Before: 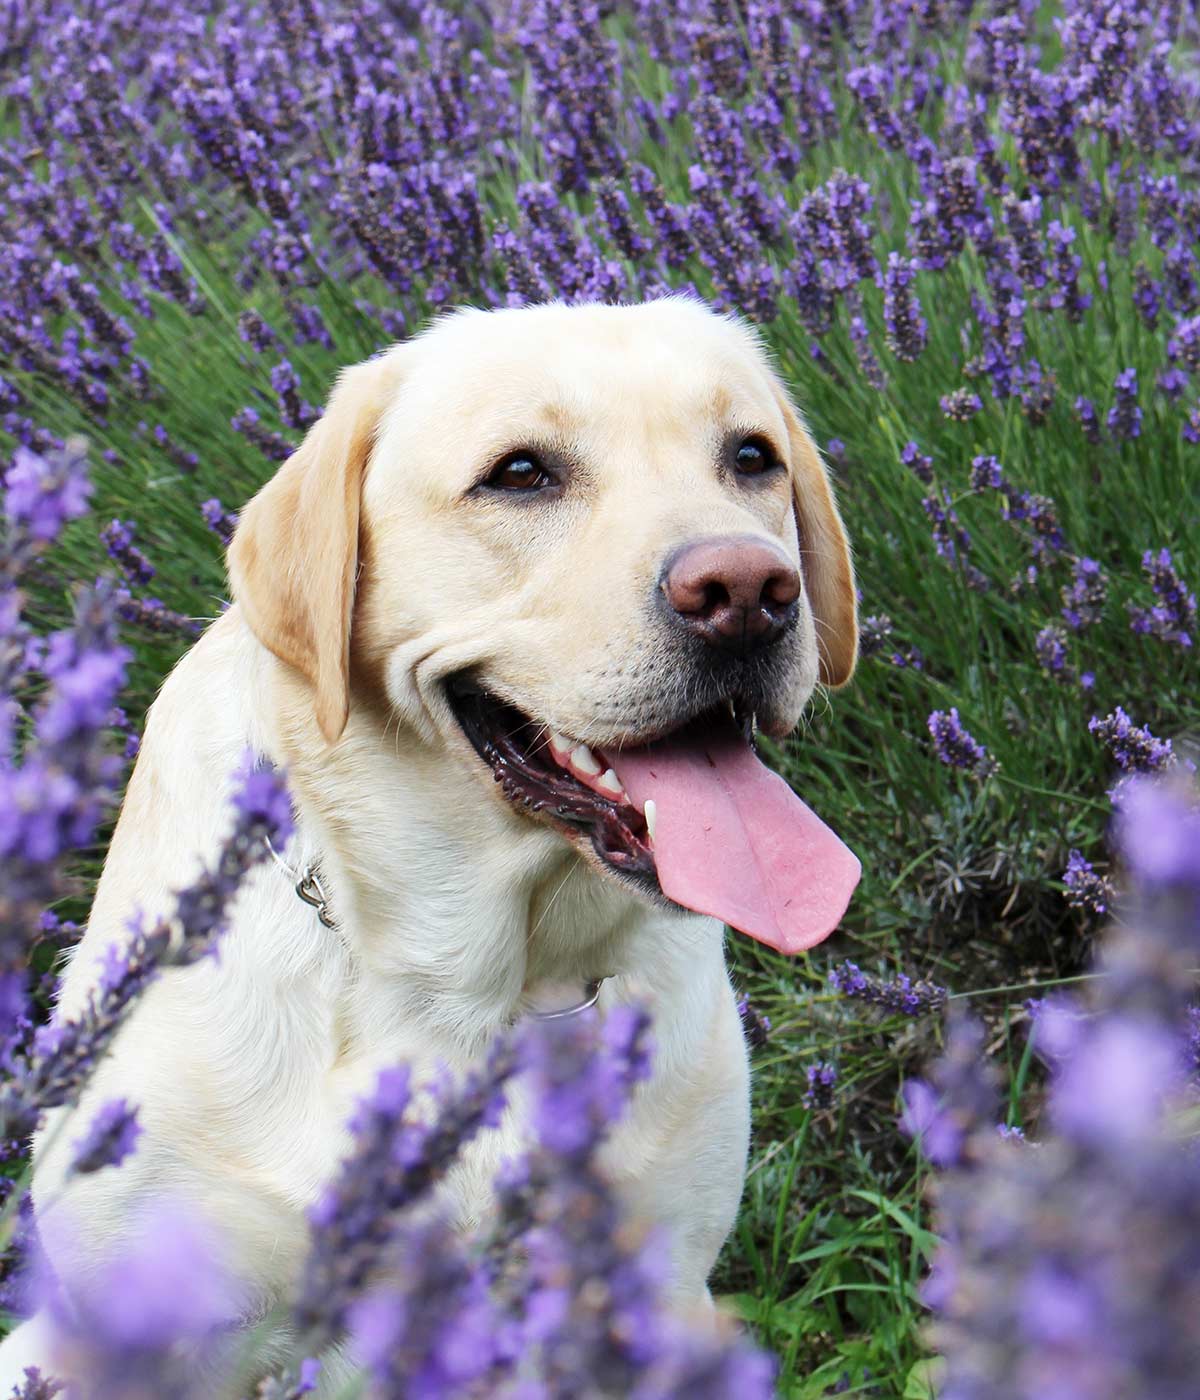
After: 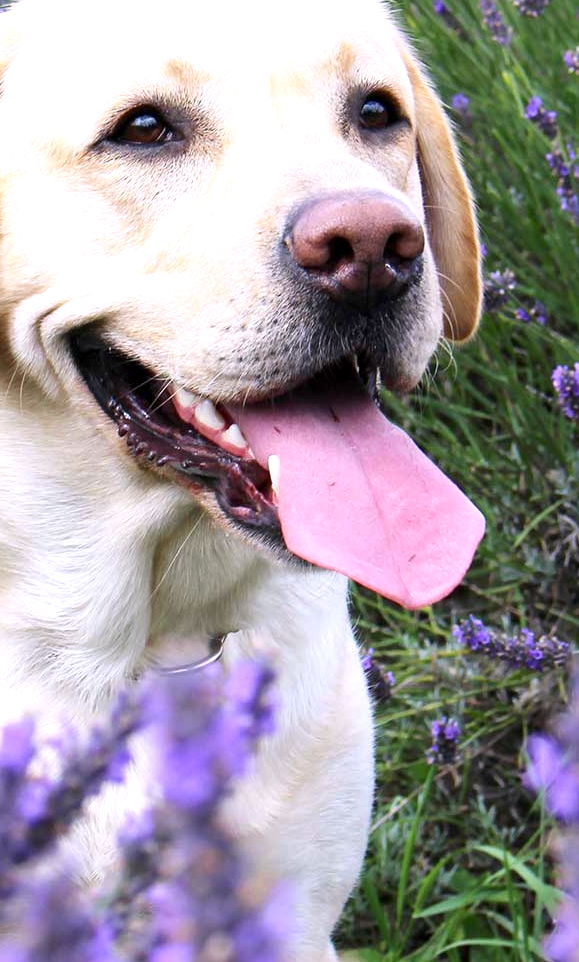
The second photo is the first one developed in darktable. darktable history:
exposure: black level correction 0.001, exposure 0.5 EV, compensate exposure bias true, compensate highlight preservation false
crop: left 31.379%, top 24.658%, right 20.326%, bottom 6.628%
color correction: highlights a* 7.34, highlights b* 4.37
white balance: red 0.954, blue 1.079
